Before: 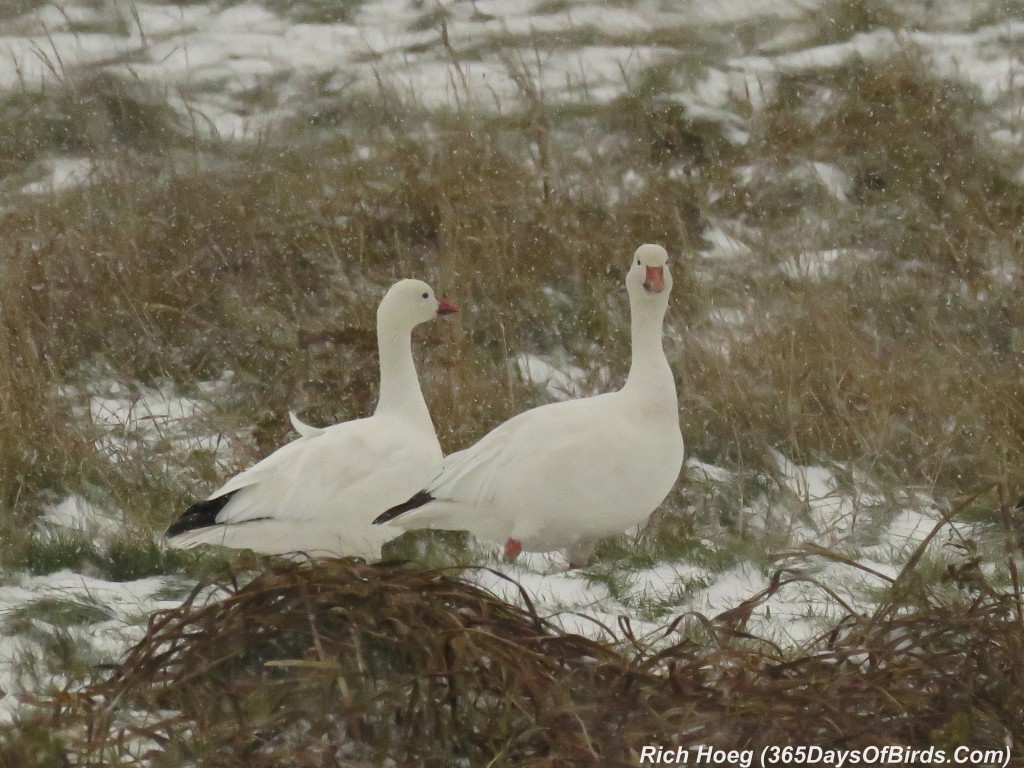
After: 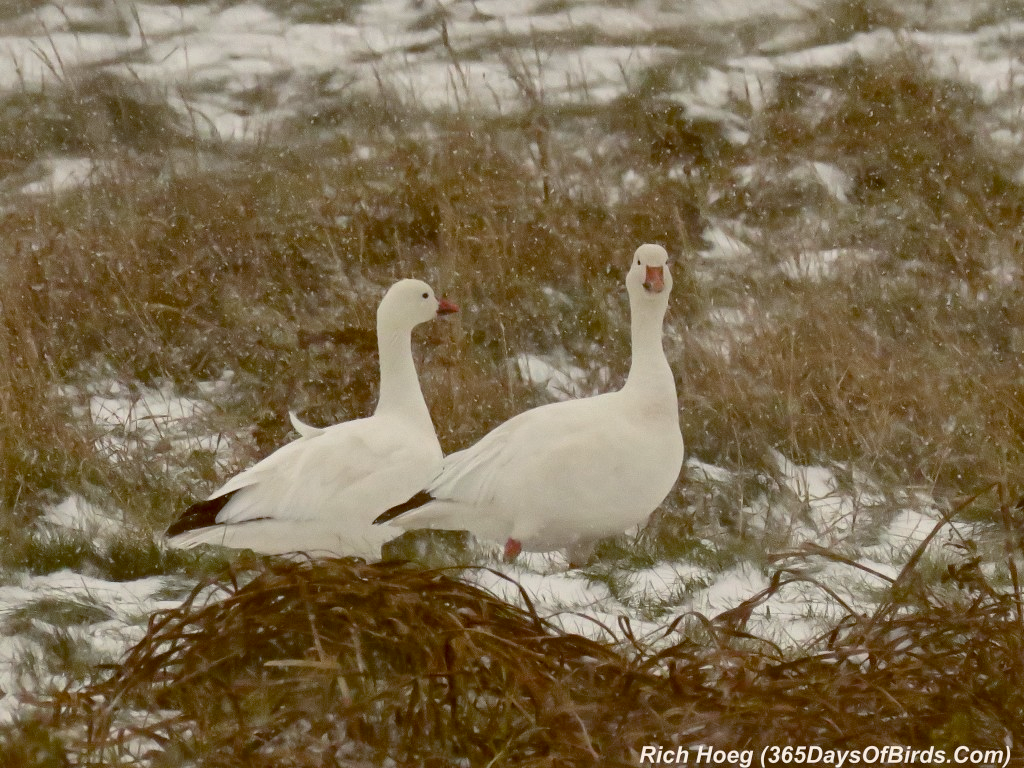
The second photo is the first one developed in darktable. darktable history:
local contrast: mode bilateral grid, contrast 20, coarseness 50, detail 132%, midtone range 0.2
white balance: red 1.045, blue 0.932
color balance: lift [1, 1.015, 1.004, 0.985], gamma [1, 0.958, 0.971, 1.042], gain [1, 0.956, 0.977, 1.044]
